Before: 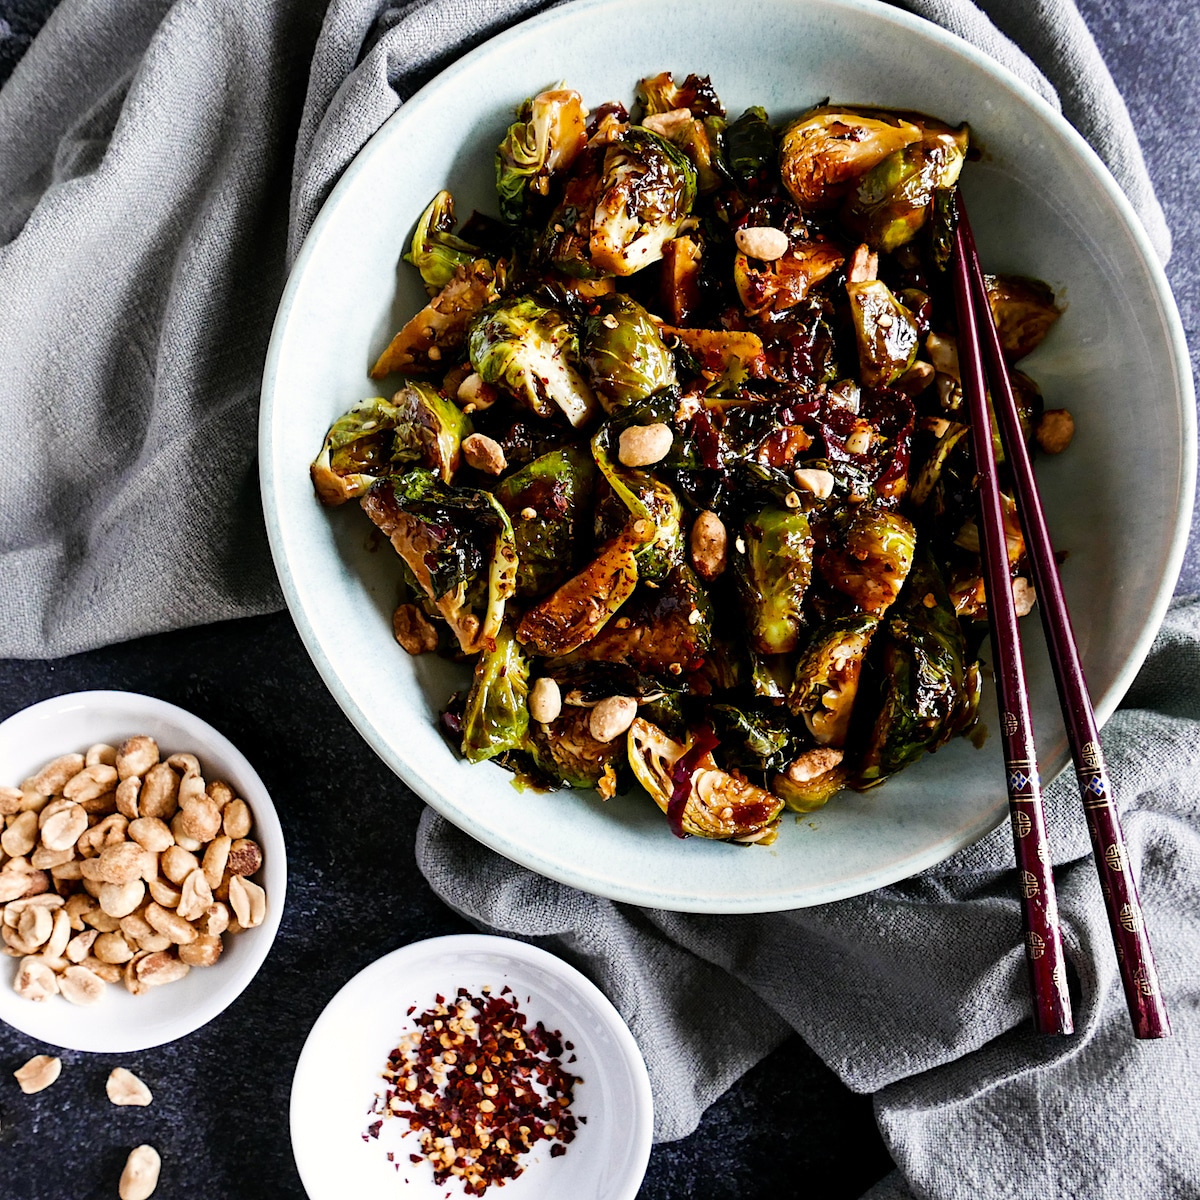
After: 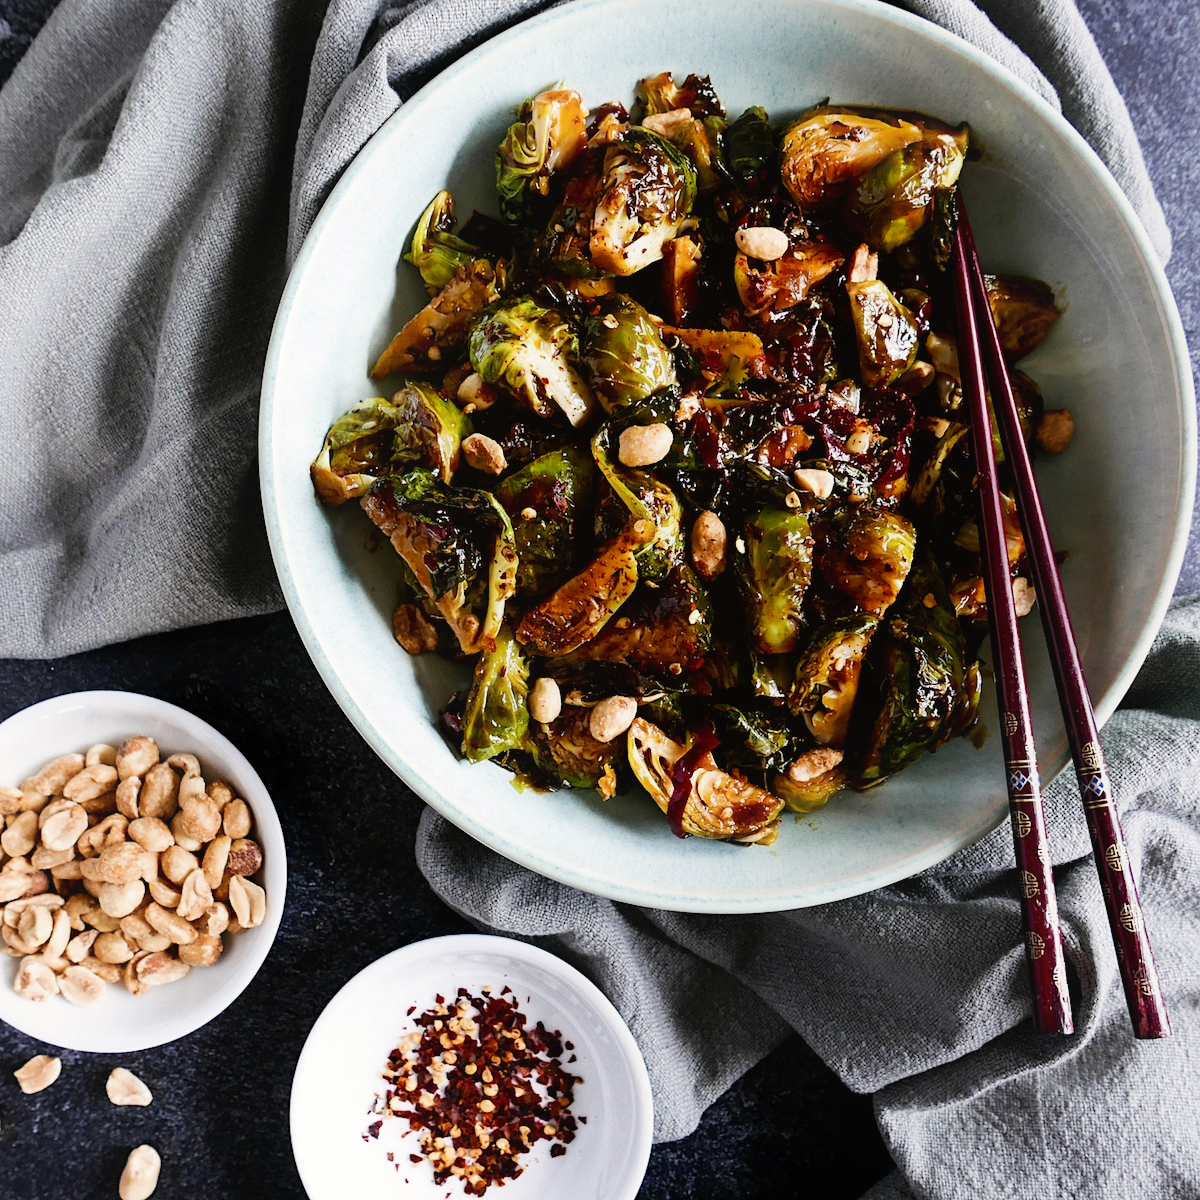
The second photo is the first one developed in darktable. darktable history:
contrast equalizer: octaves 7, y [[0.6 ×6], [0.55 ×6], [0 ×6], [0 ×6], [0 ×6]], mix -0.375
